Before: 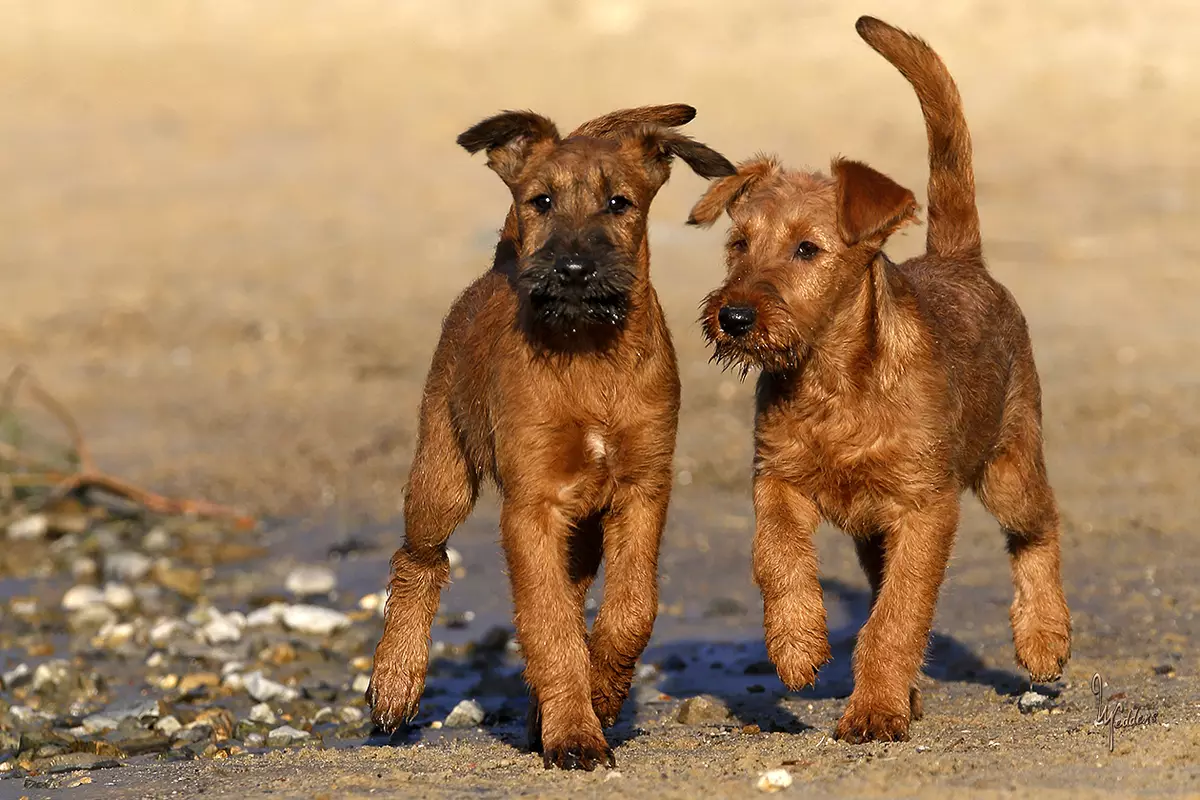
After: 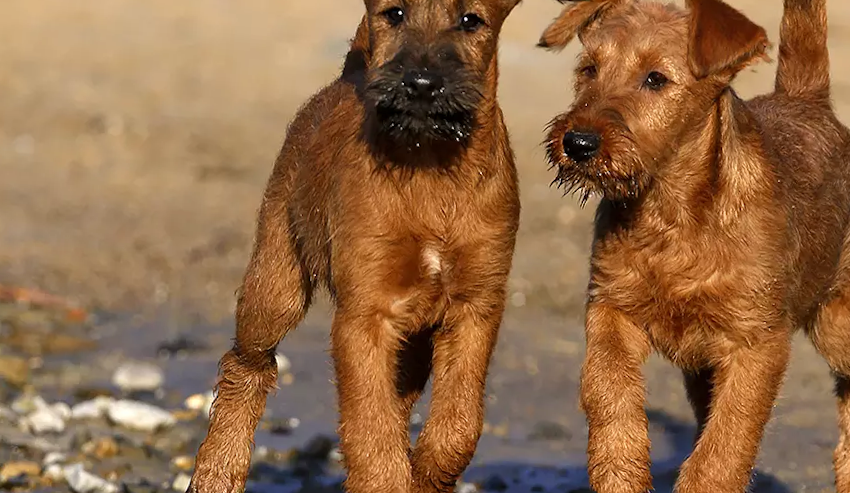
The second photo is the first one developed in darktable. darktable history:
crop and rotate: angle -3.86°, left 9.858%, top 20.397%, right 12.255%, bottom 11.767%
